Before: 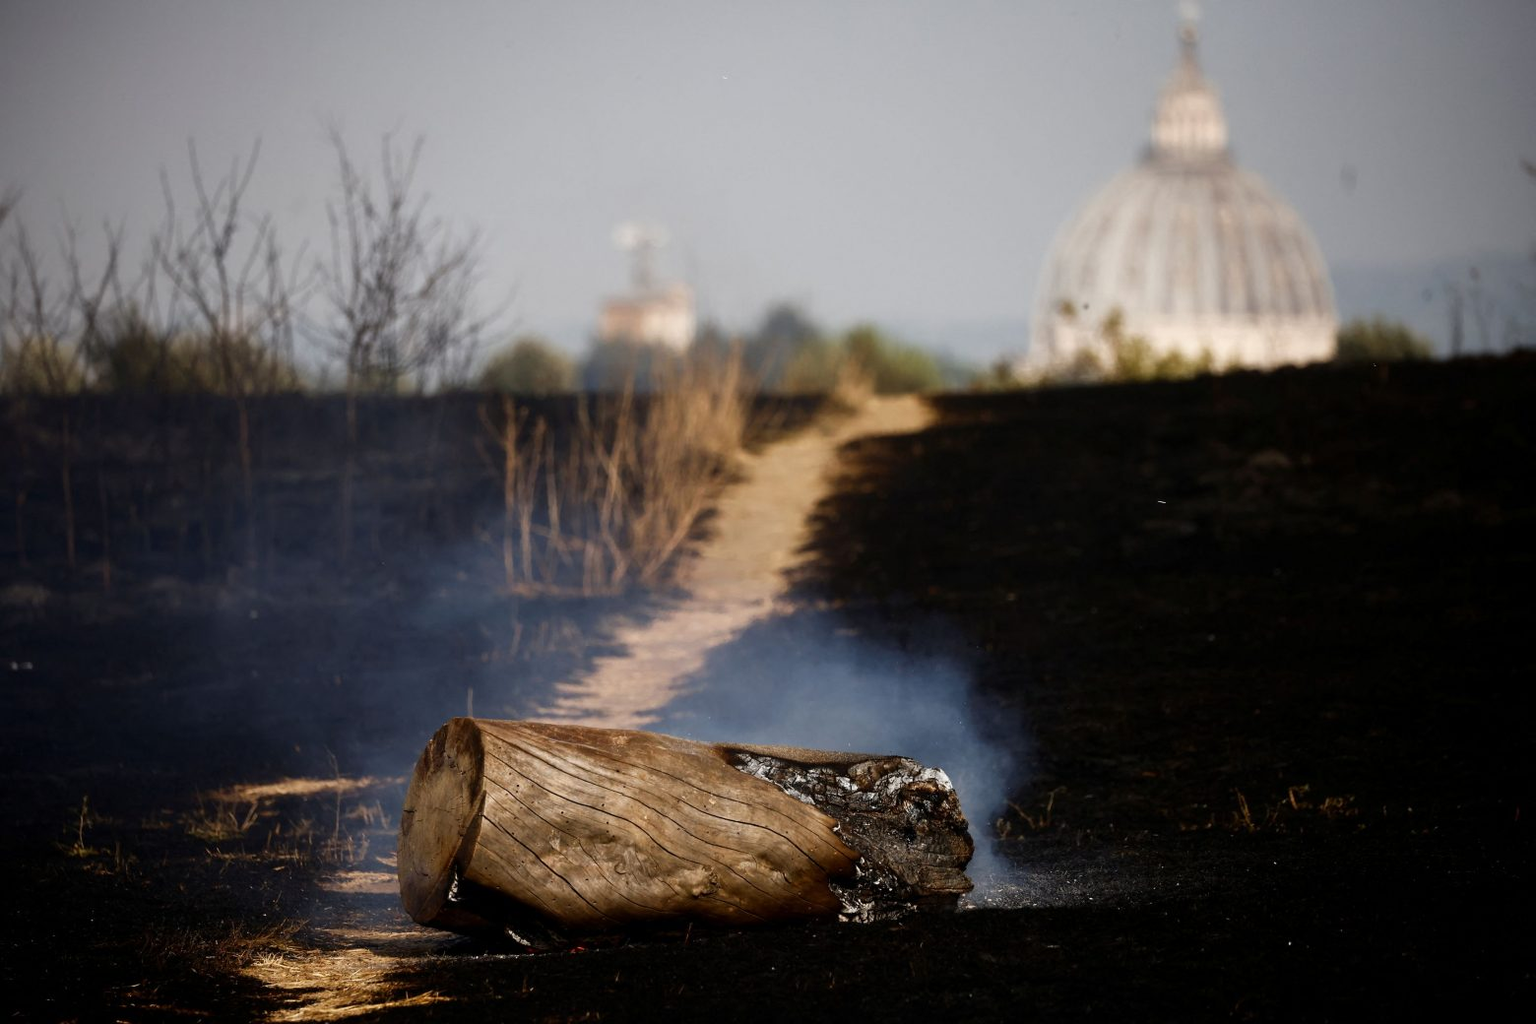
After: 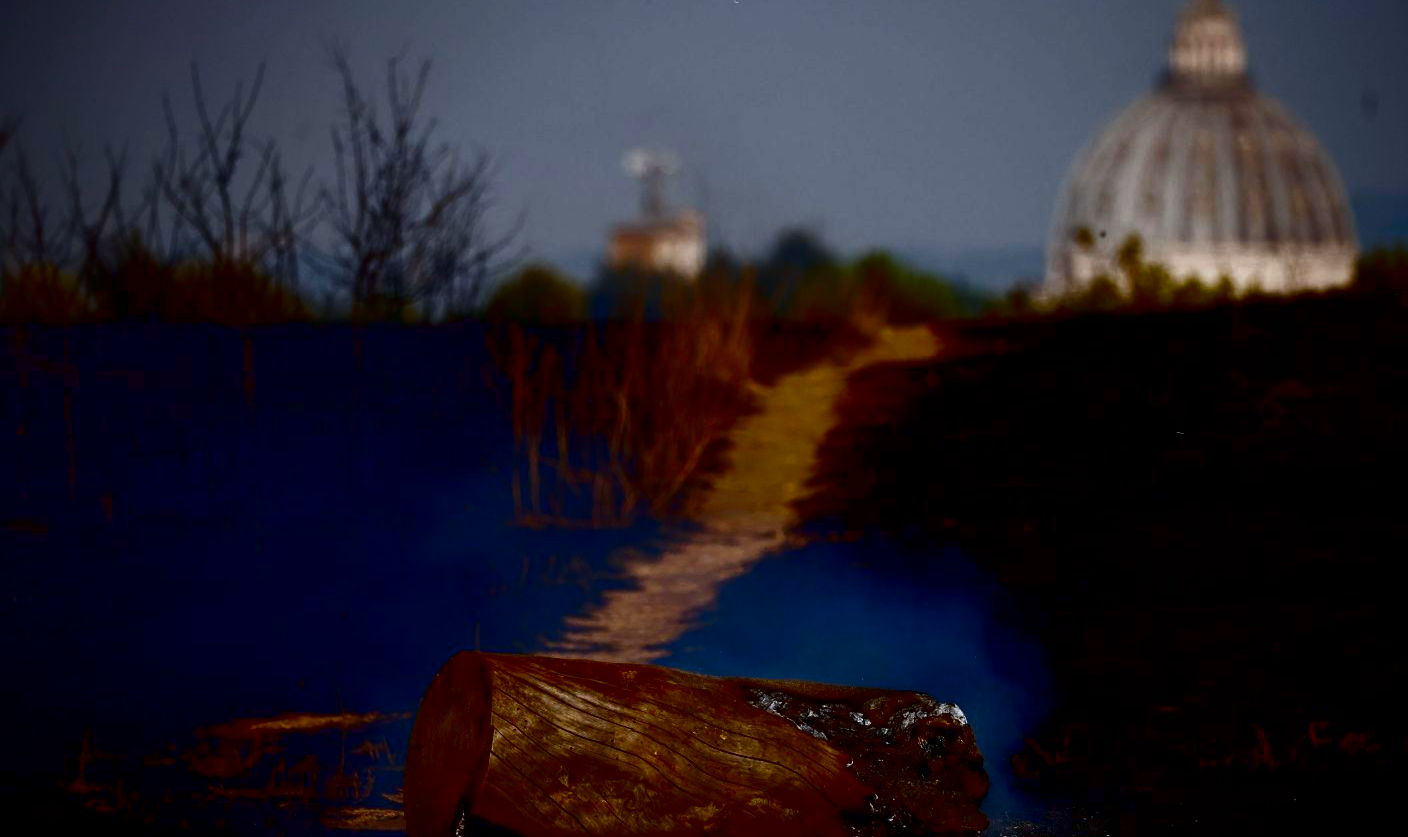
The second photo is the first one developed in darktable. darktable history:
exposure: black level correction 0.001, compensate highlight preservation false
contrast brightness saturation: brightness -1, saturation 1
crop: top 7.49%, right 9.717%, bottom 11.943%
white balance: red 0.976, blue 1.04
